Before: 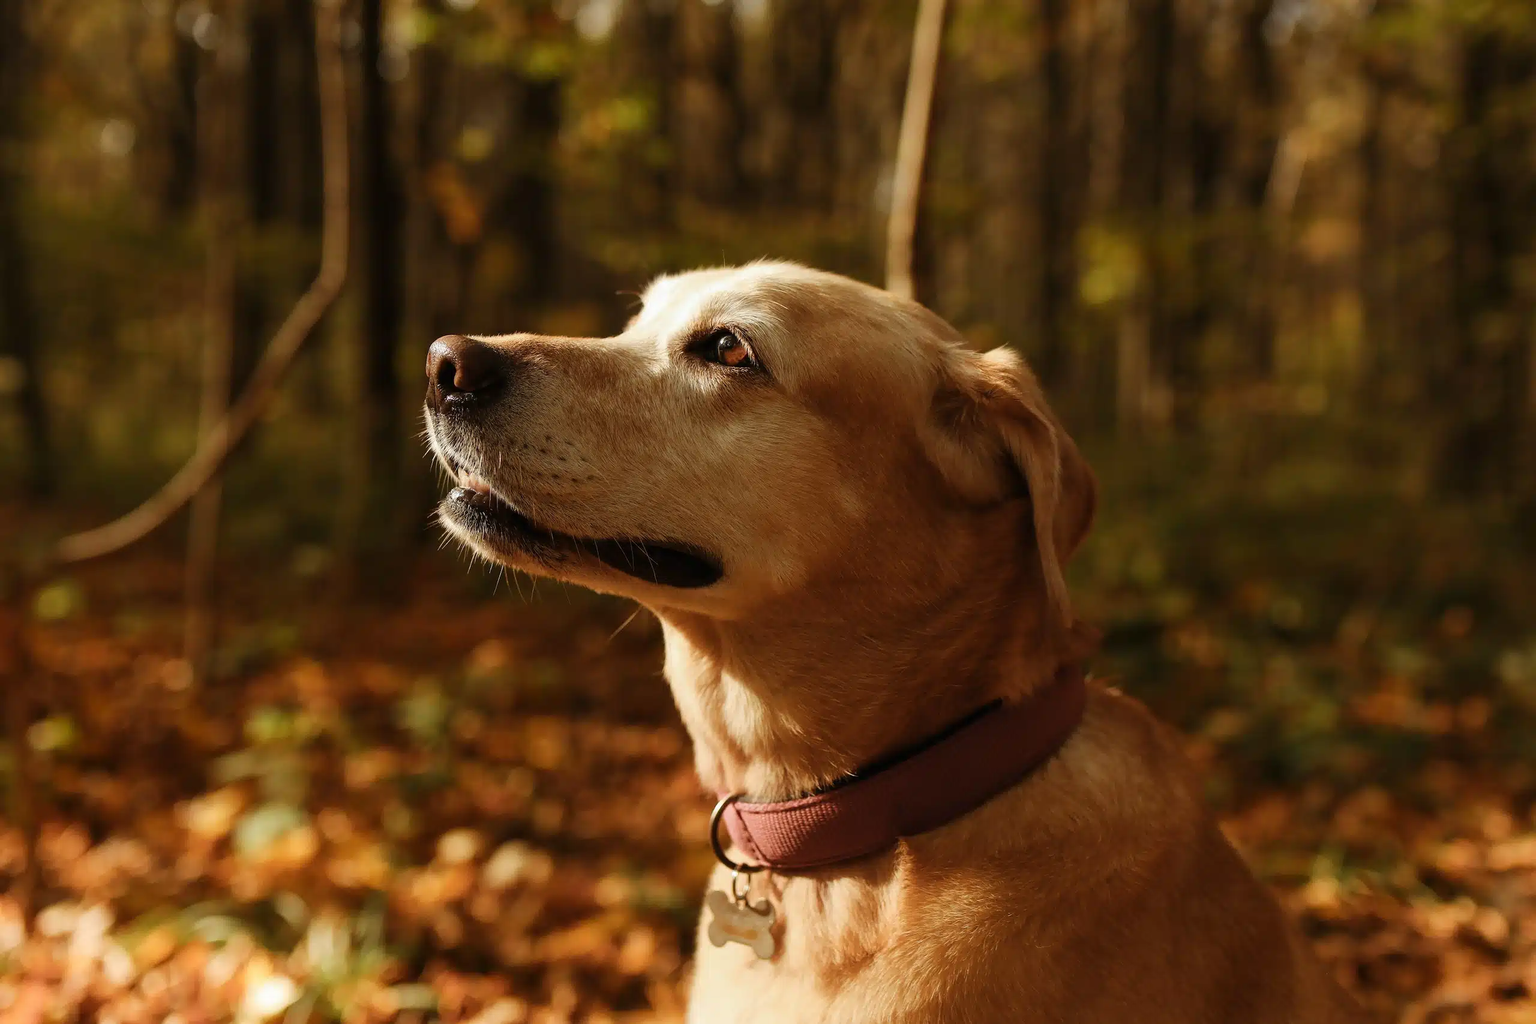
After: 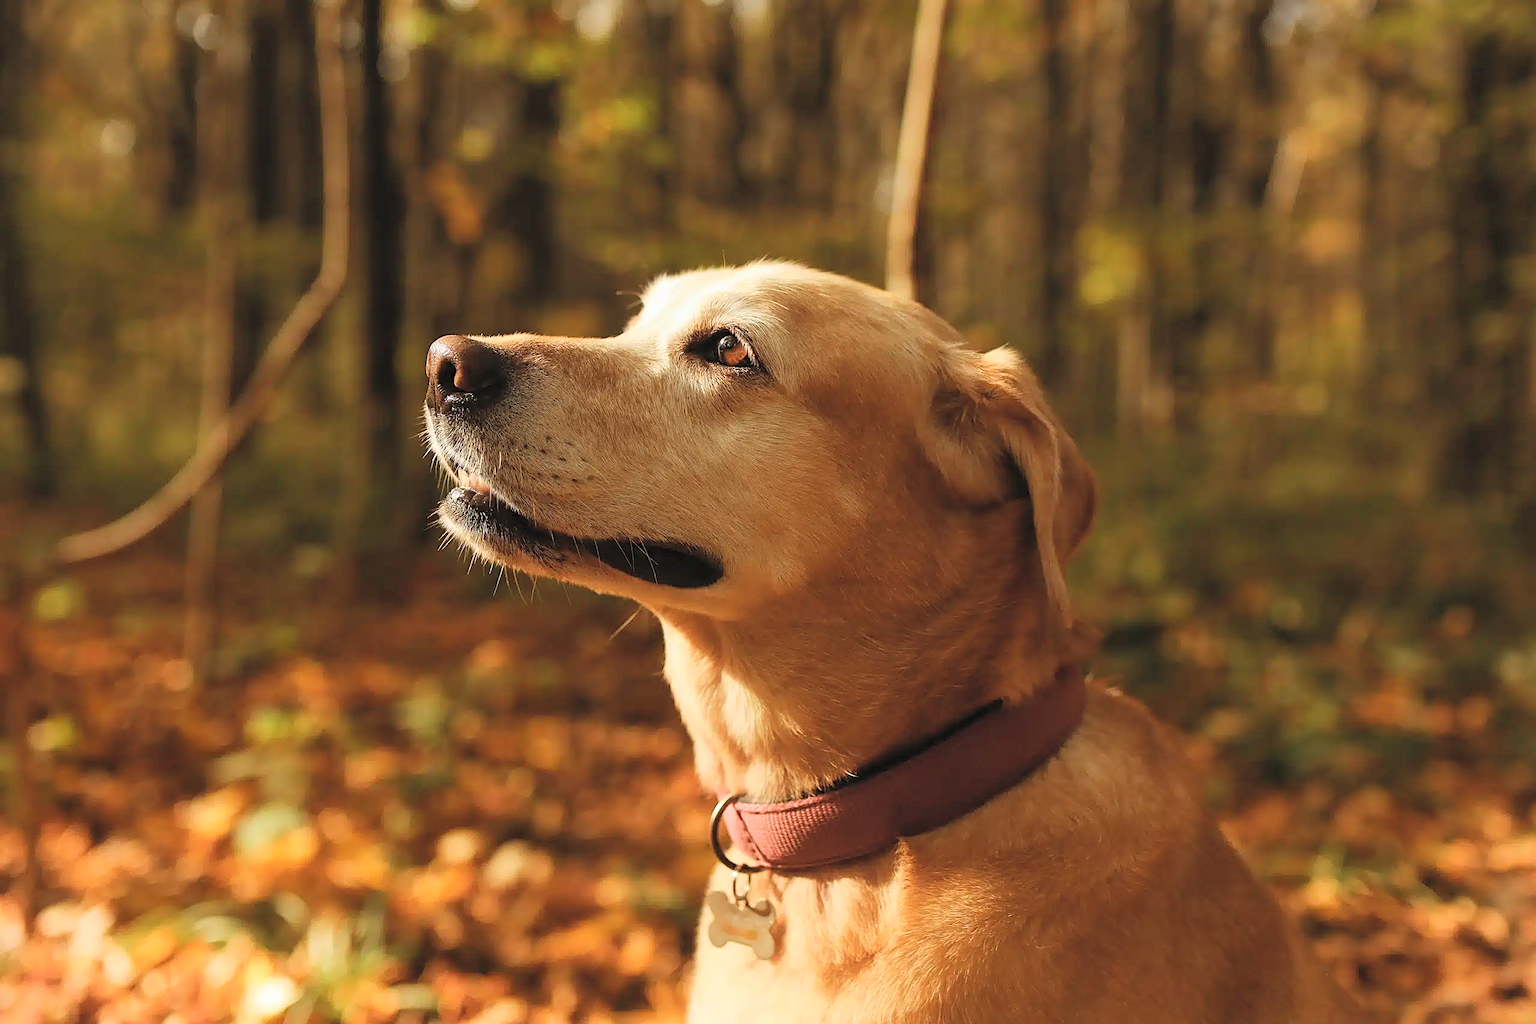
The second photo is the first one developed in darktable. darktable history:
sharpen: on, module defaults
contrast brightness saturation: contrast 0.1, brightness 0.3, saturation 0.14
vignetting: fall-off start 97.28%, fall-off radius 79%, brightness -0.462, saturation -0.3, width/height ratio 1.114, dithering 8-bit output, unbound false
